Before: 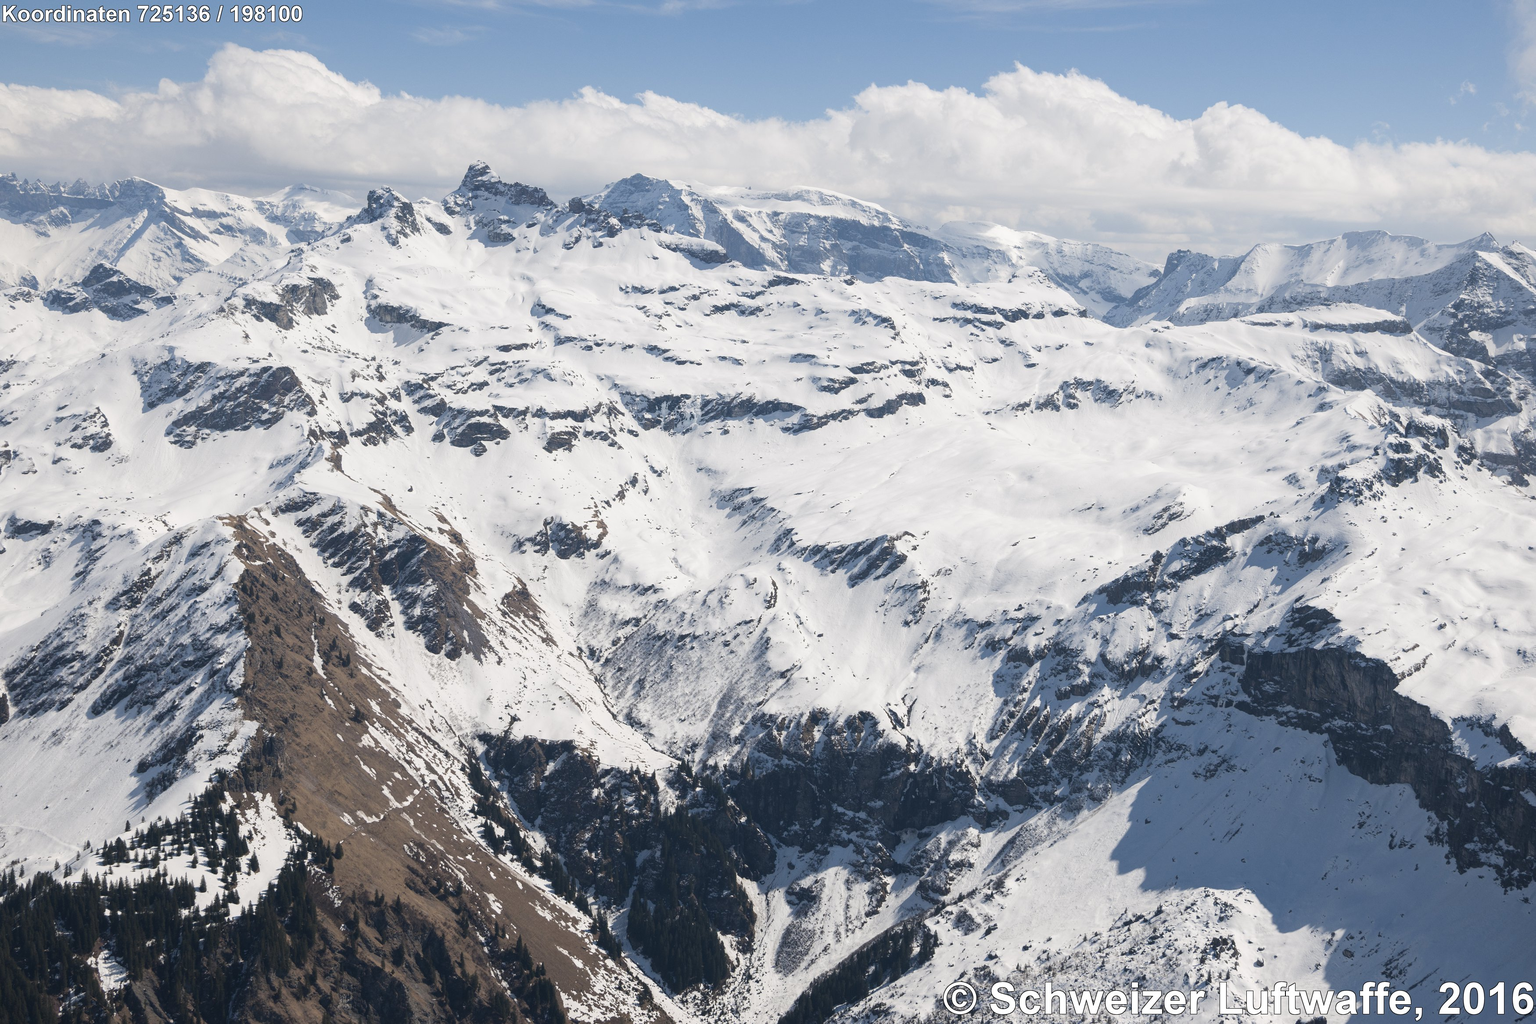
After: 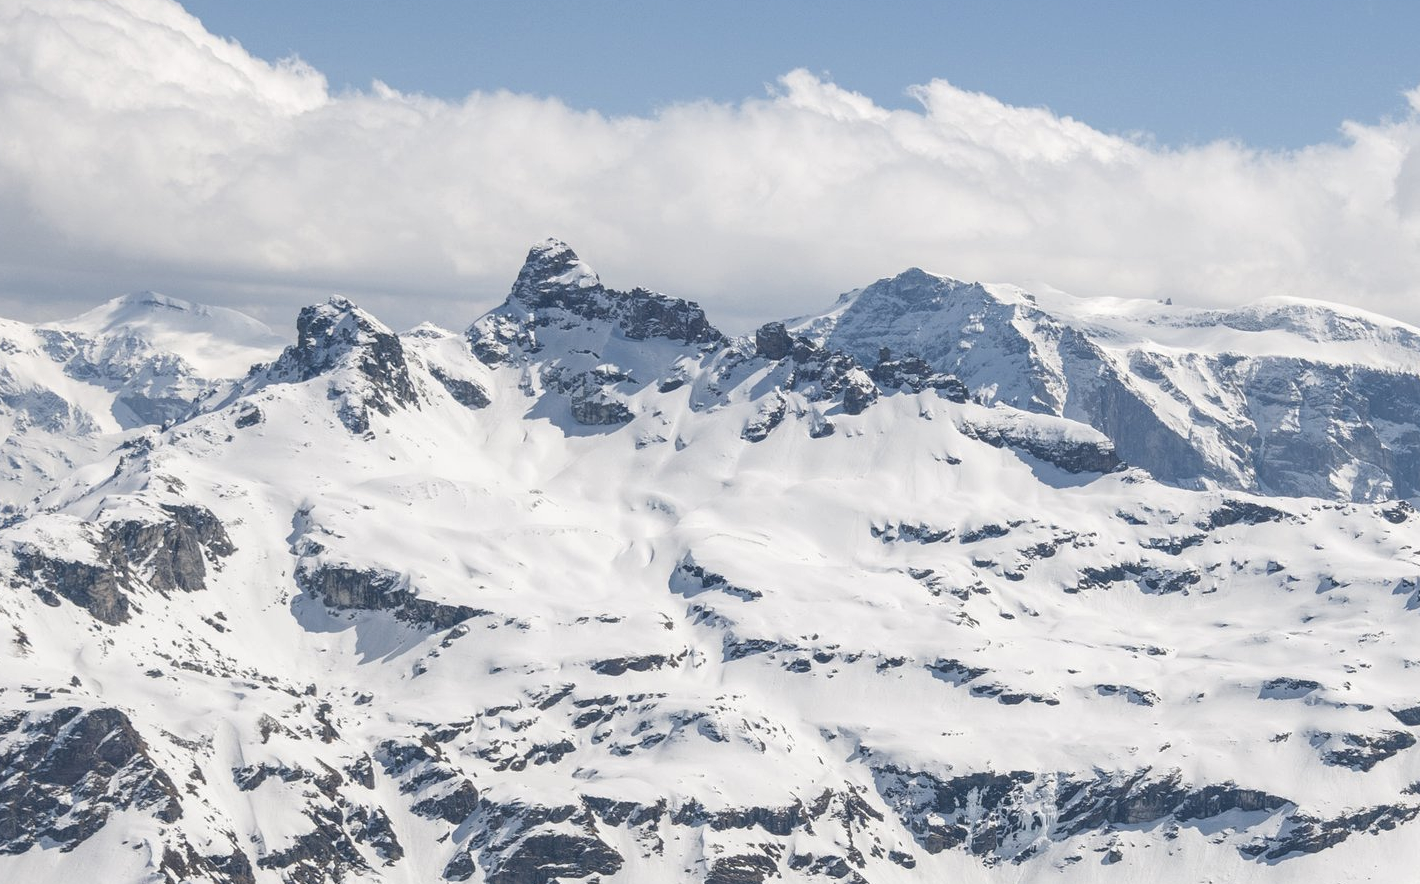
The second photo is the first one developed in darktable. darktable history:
crop: left 15.452%, top 5.459%, right 43.956%, bottom 56.62%
local contrast: on, module defaults
